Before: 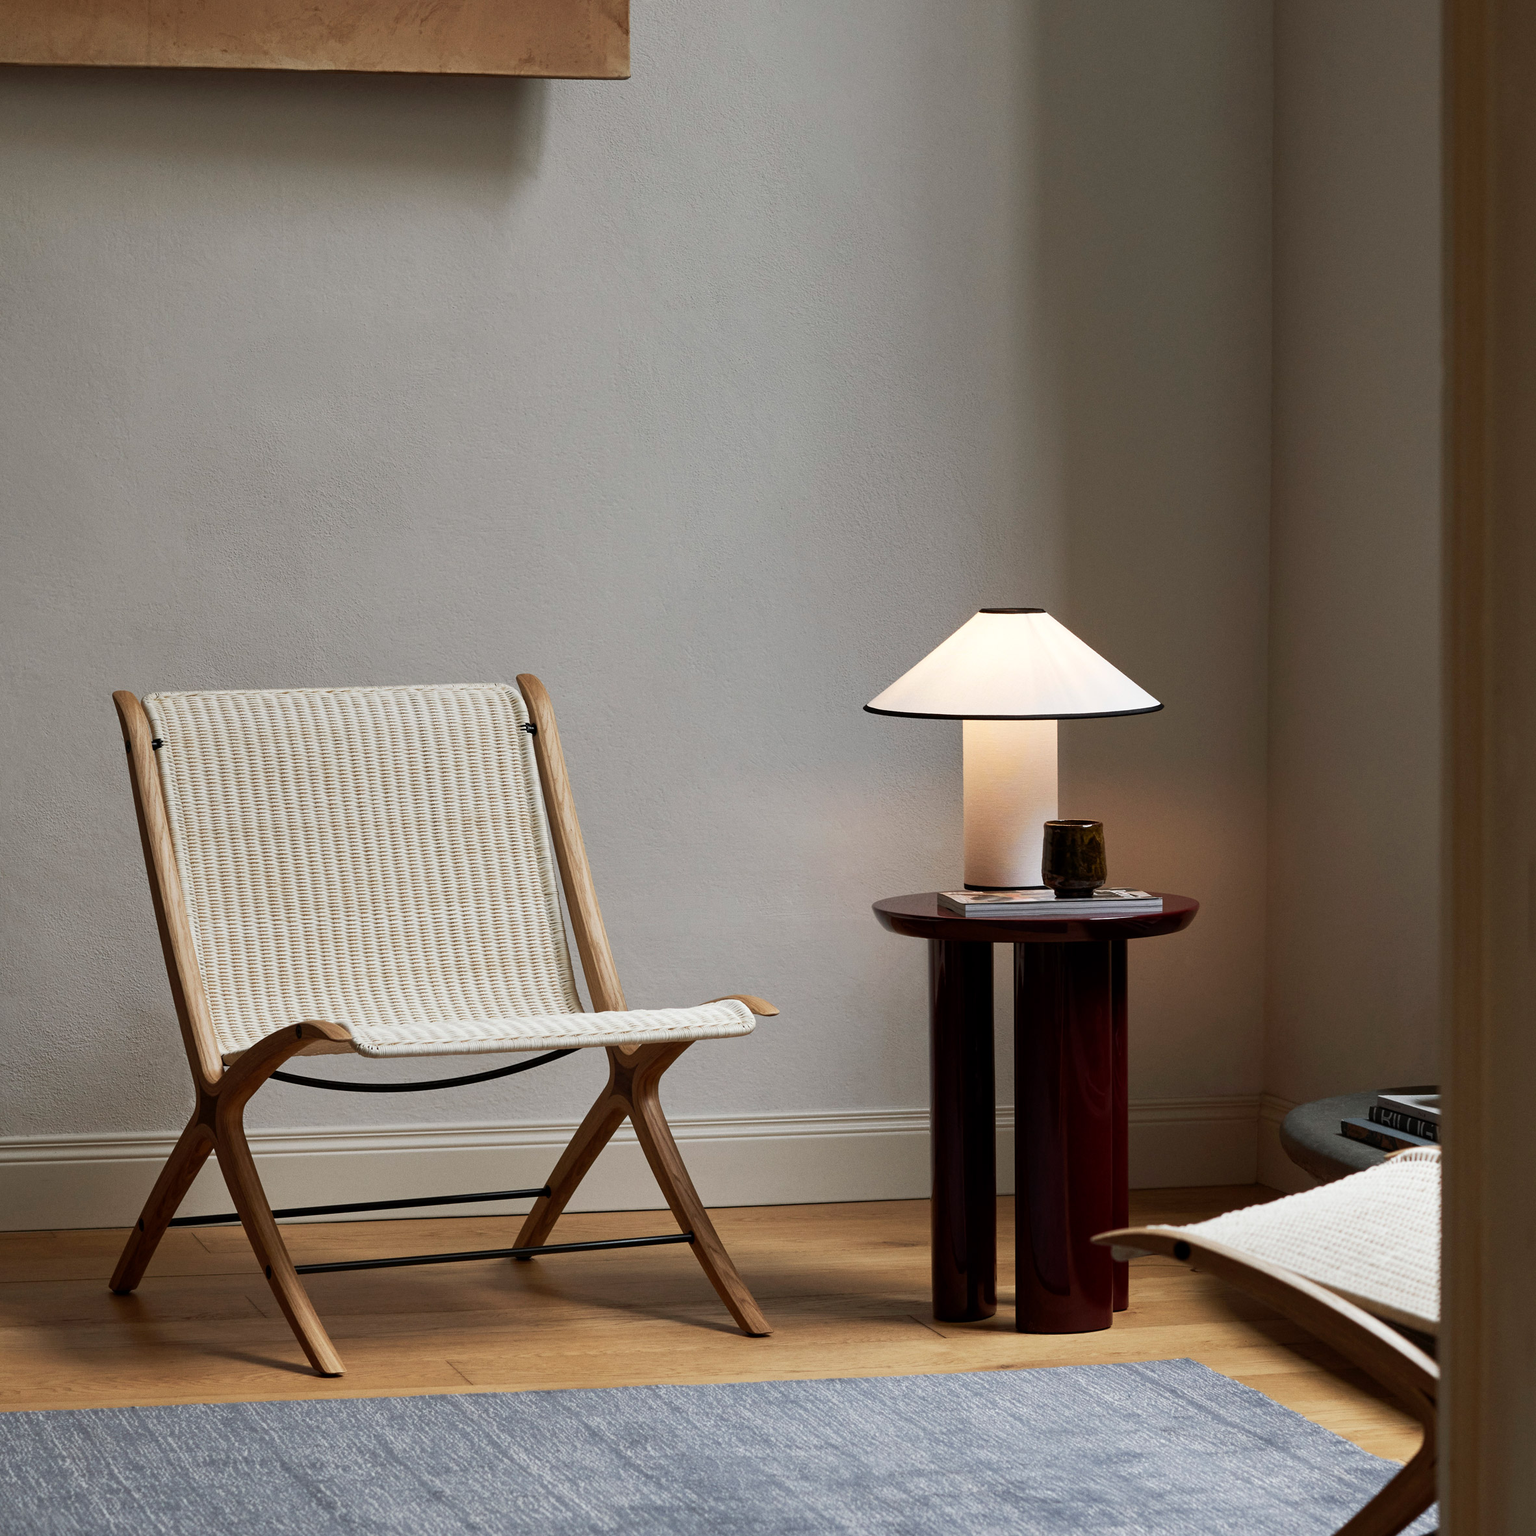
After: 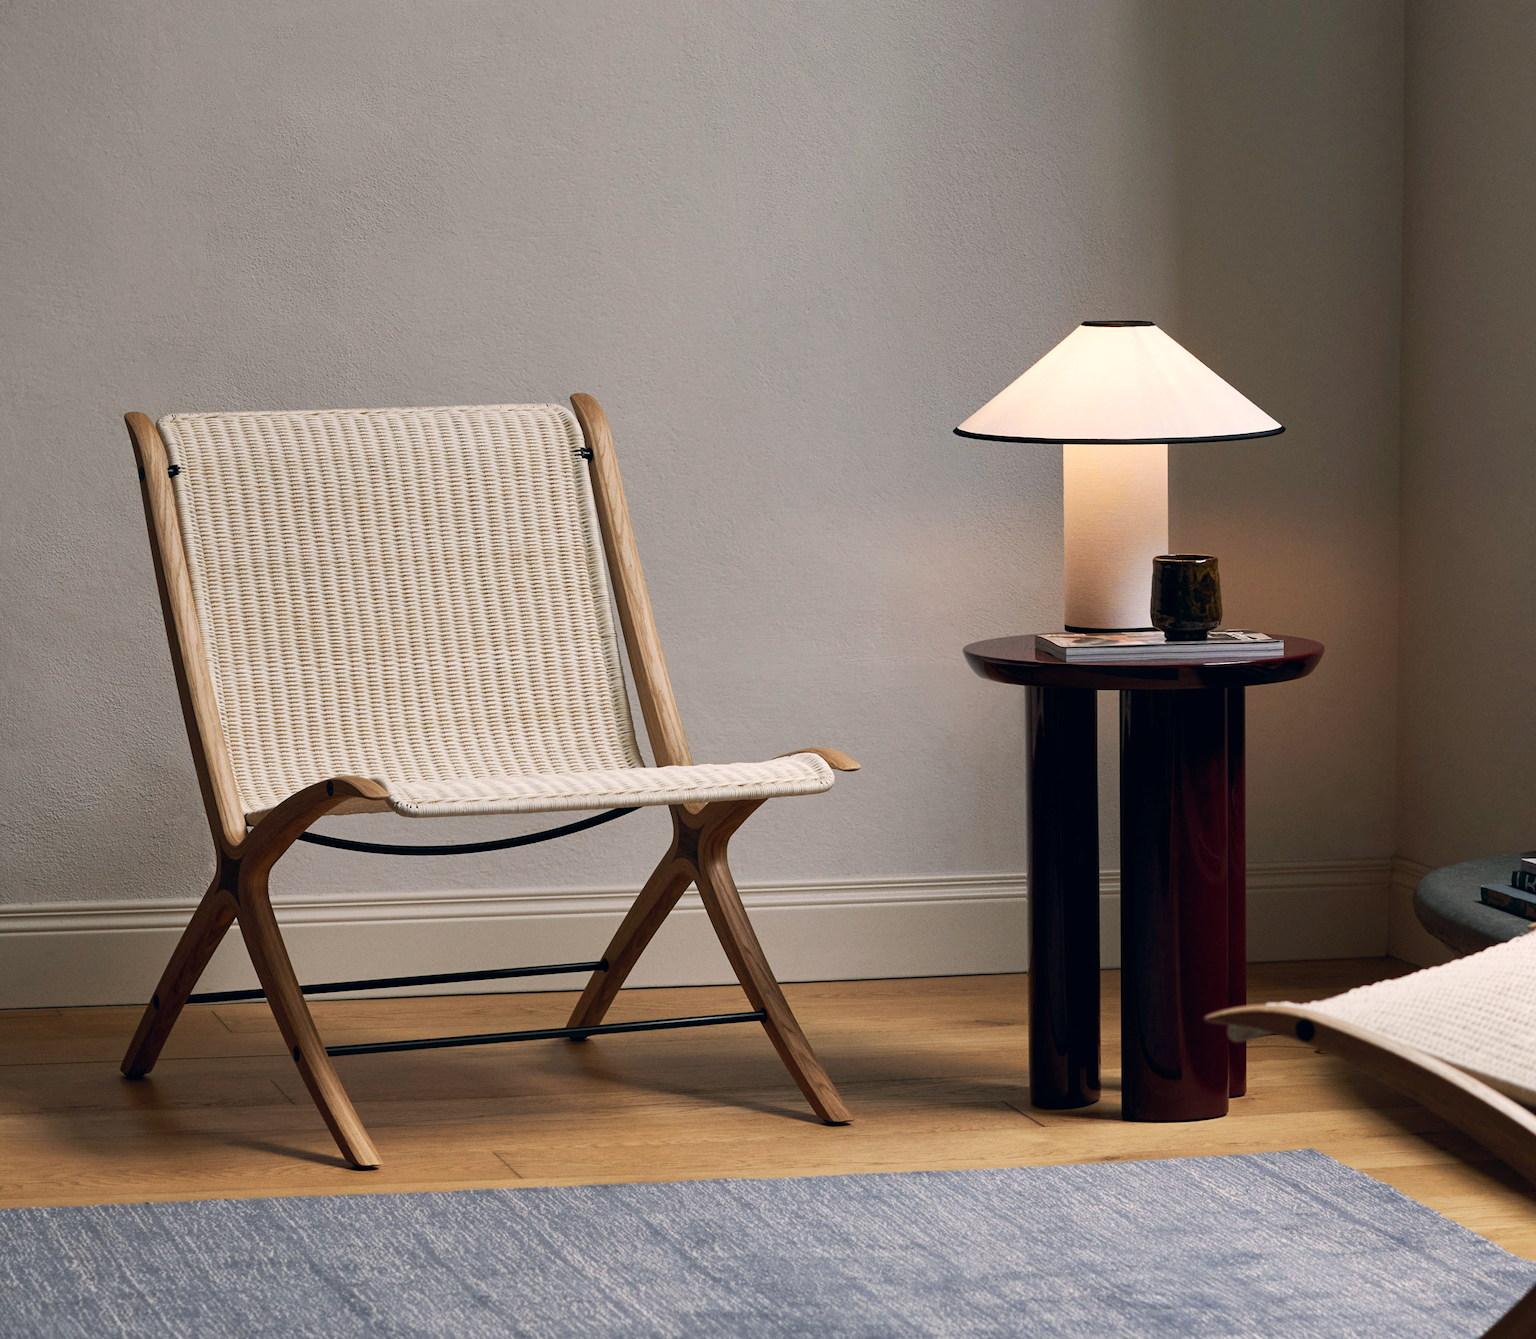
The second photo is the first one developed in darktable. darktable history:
color correction: highlights a* 5.39, highlights b* 5.28, shadows a* -3.96, shadows b* -5.18
crop: top 20.721%, right 9.404%, bottom 0.282%
